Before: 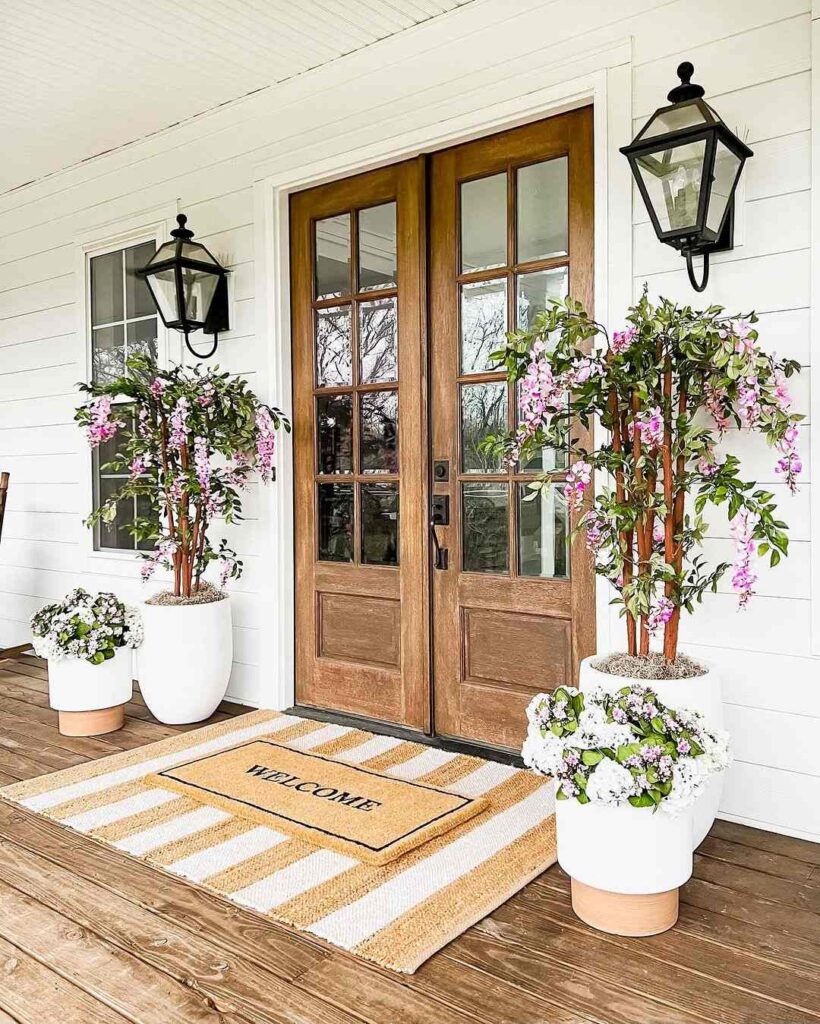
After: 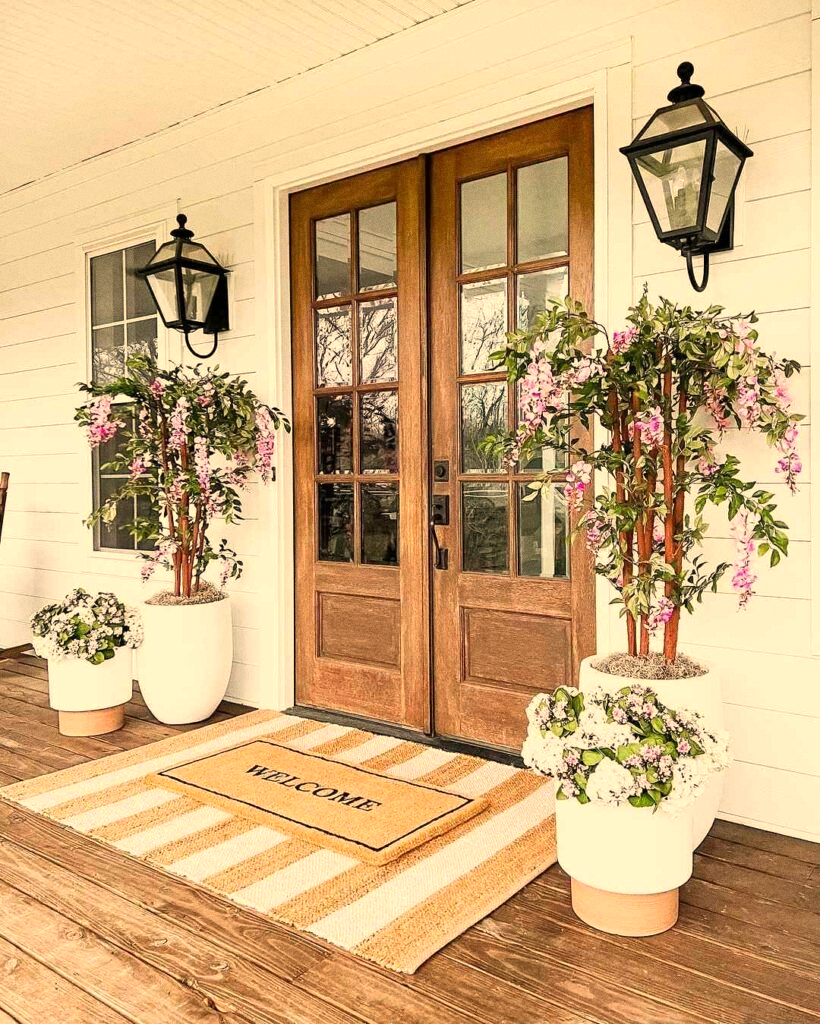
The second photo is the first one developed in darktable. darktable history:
grain: coarseness 3.21 ISO
tone equalizer: on, module defaults
white balance: red 1.138, green 0.996, blue 0.812
